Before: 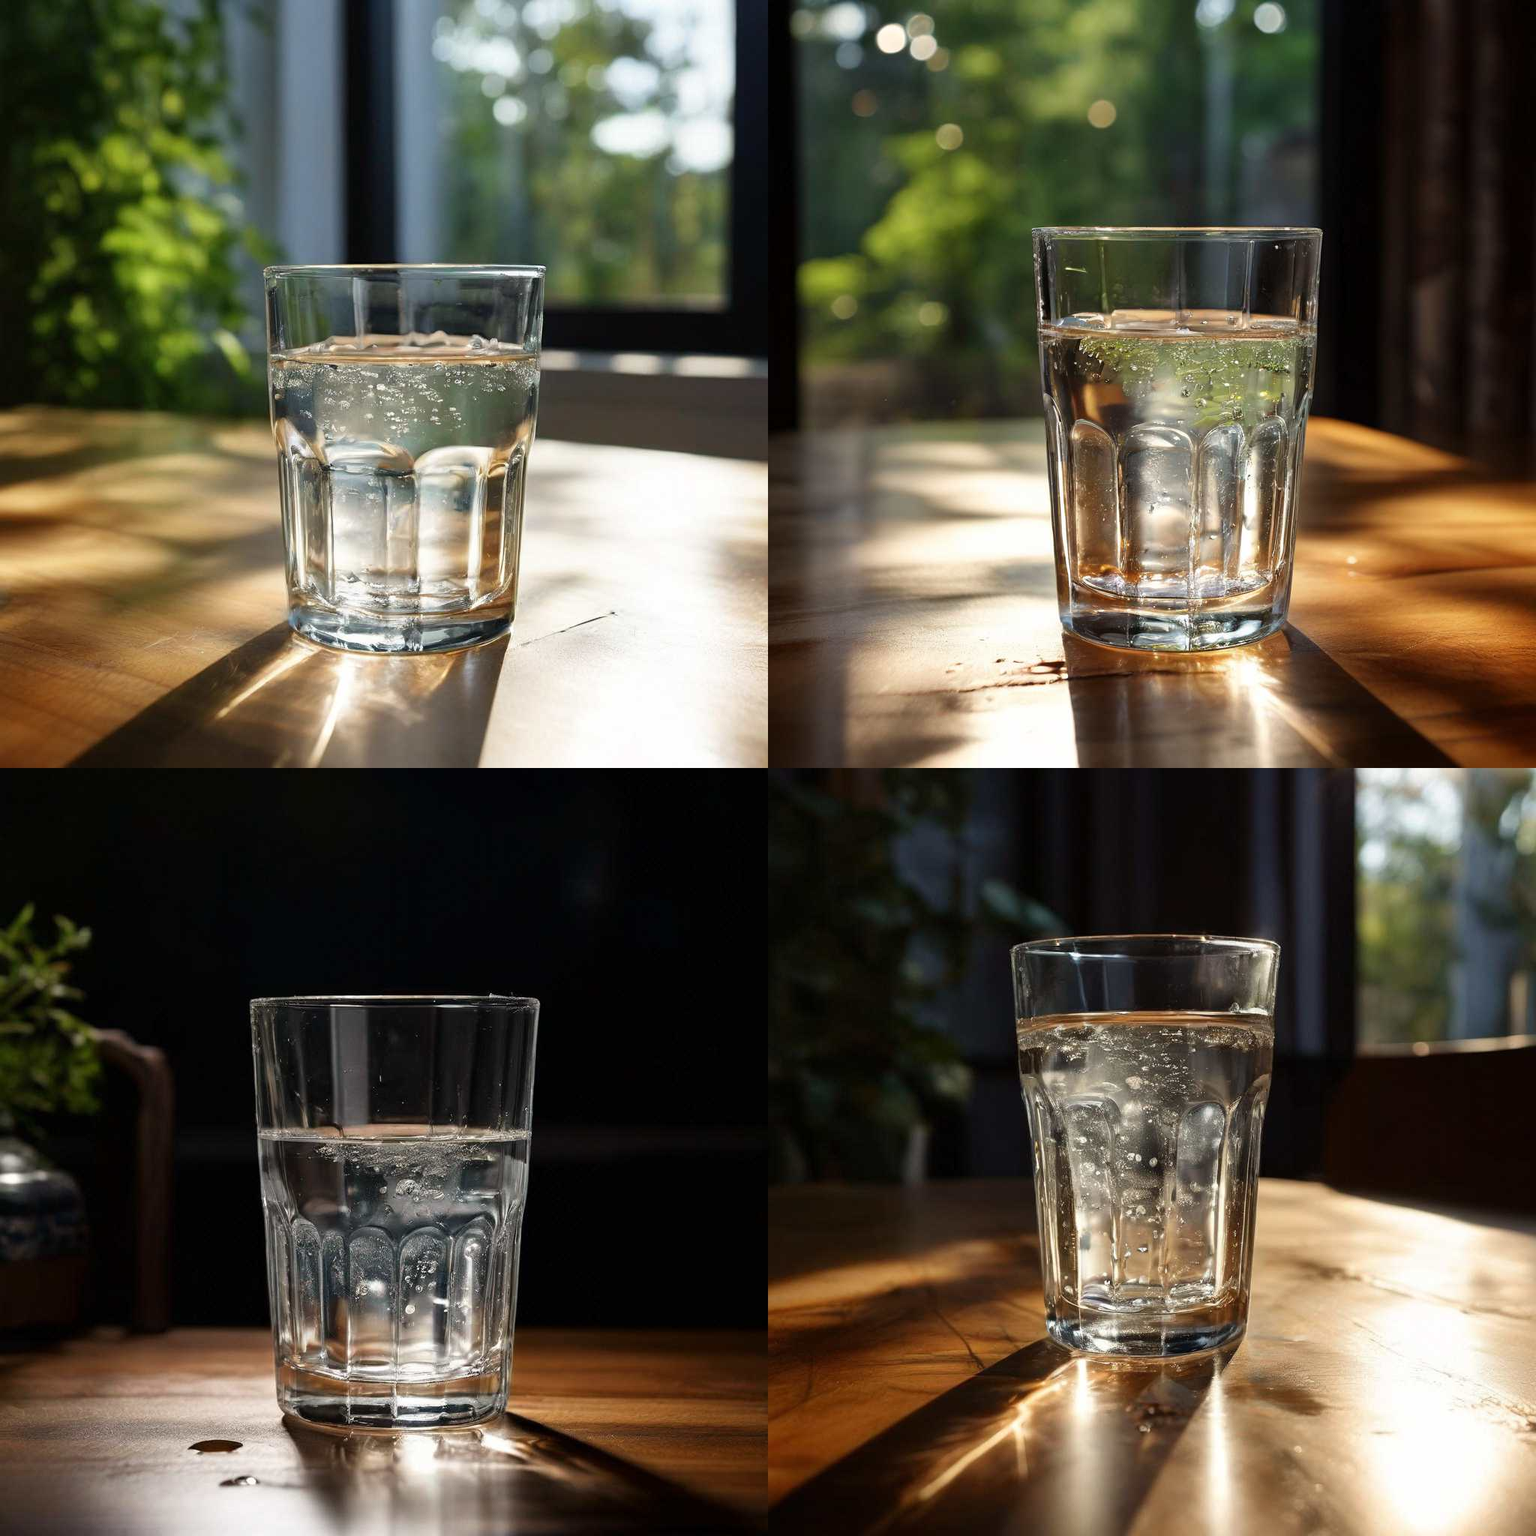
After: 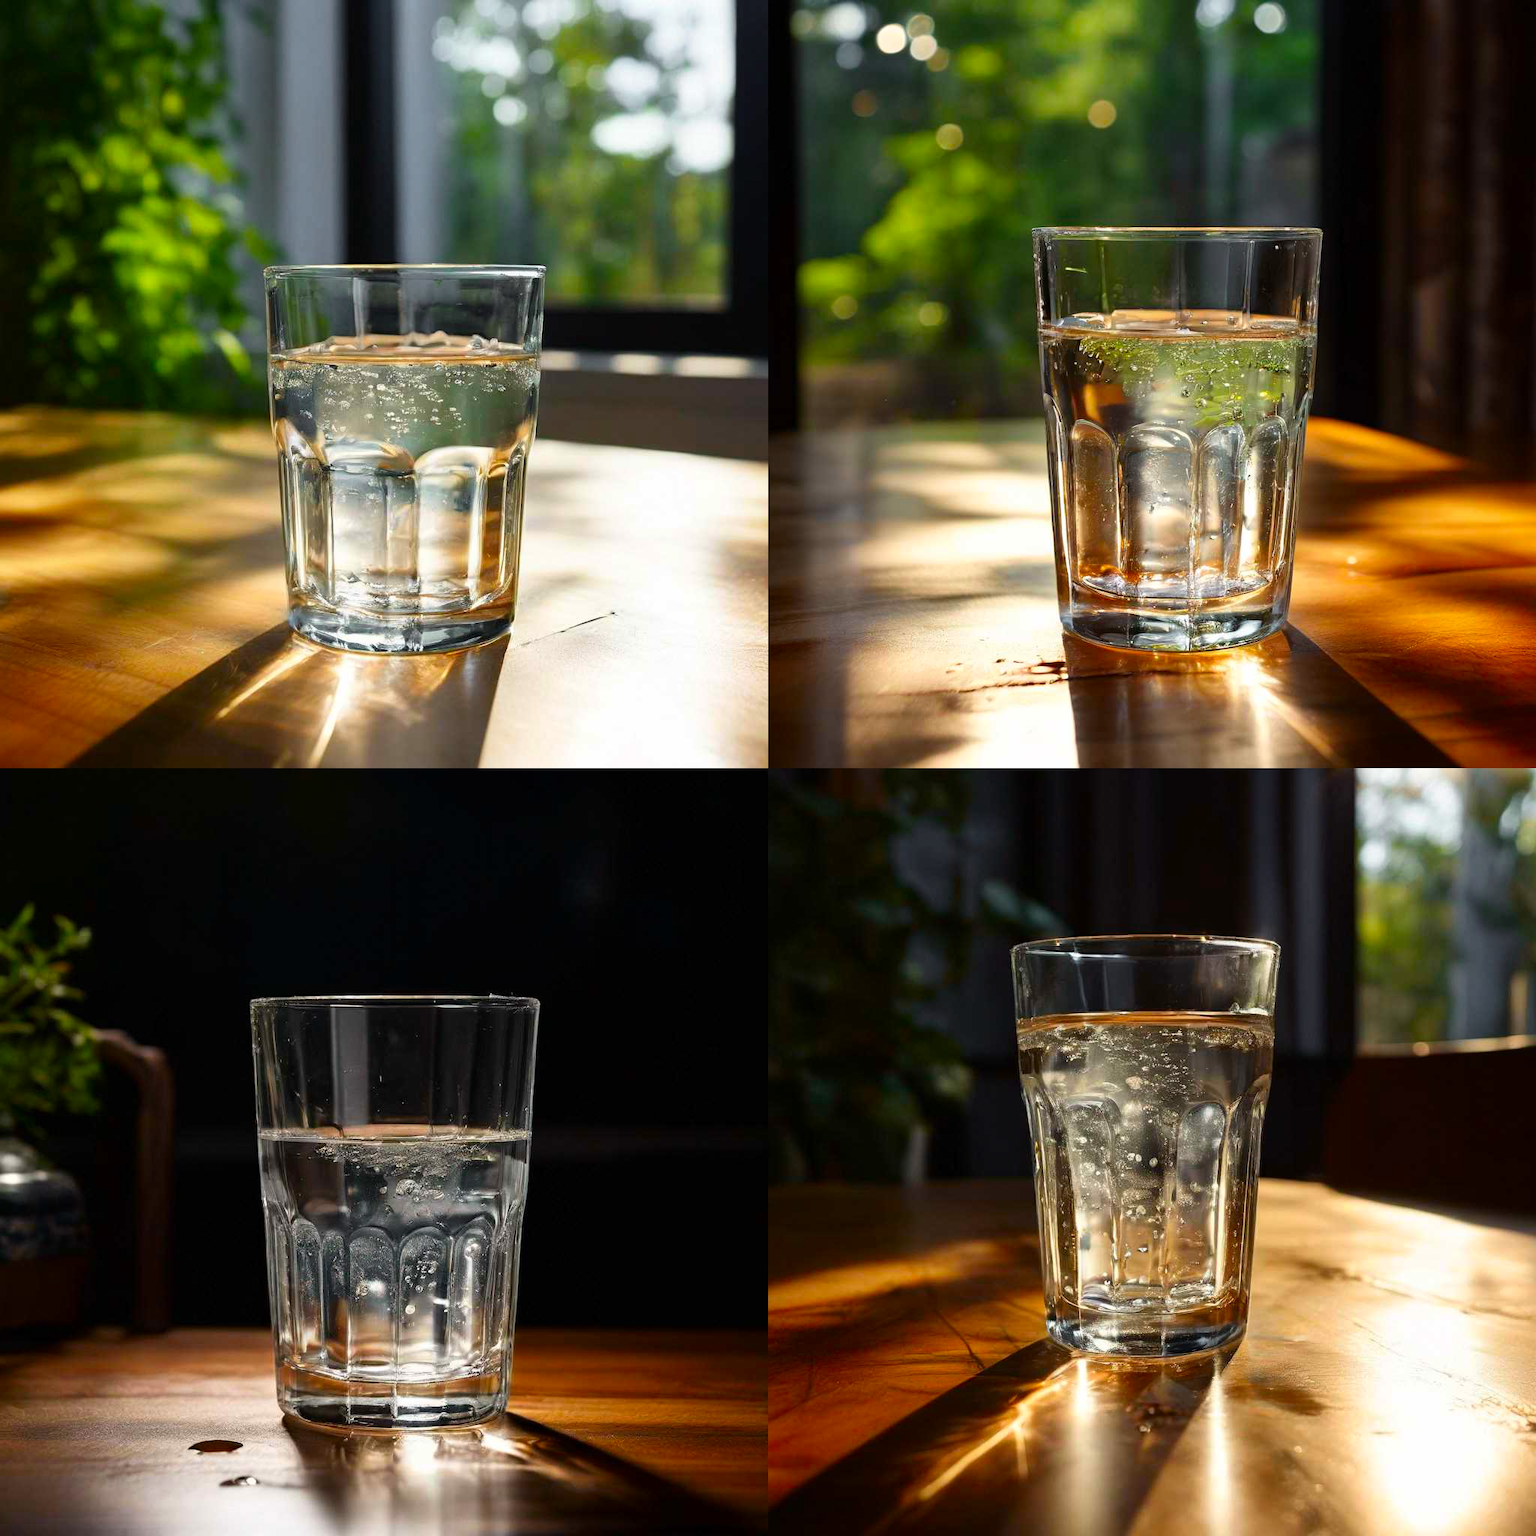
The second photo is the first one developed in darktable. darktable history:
color zones: curves: ch1 [(0.25, 0.61) (0.75, 0.248)]
contrast brightness saturation: contrast 0.09, saturation 0.28
